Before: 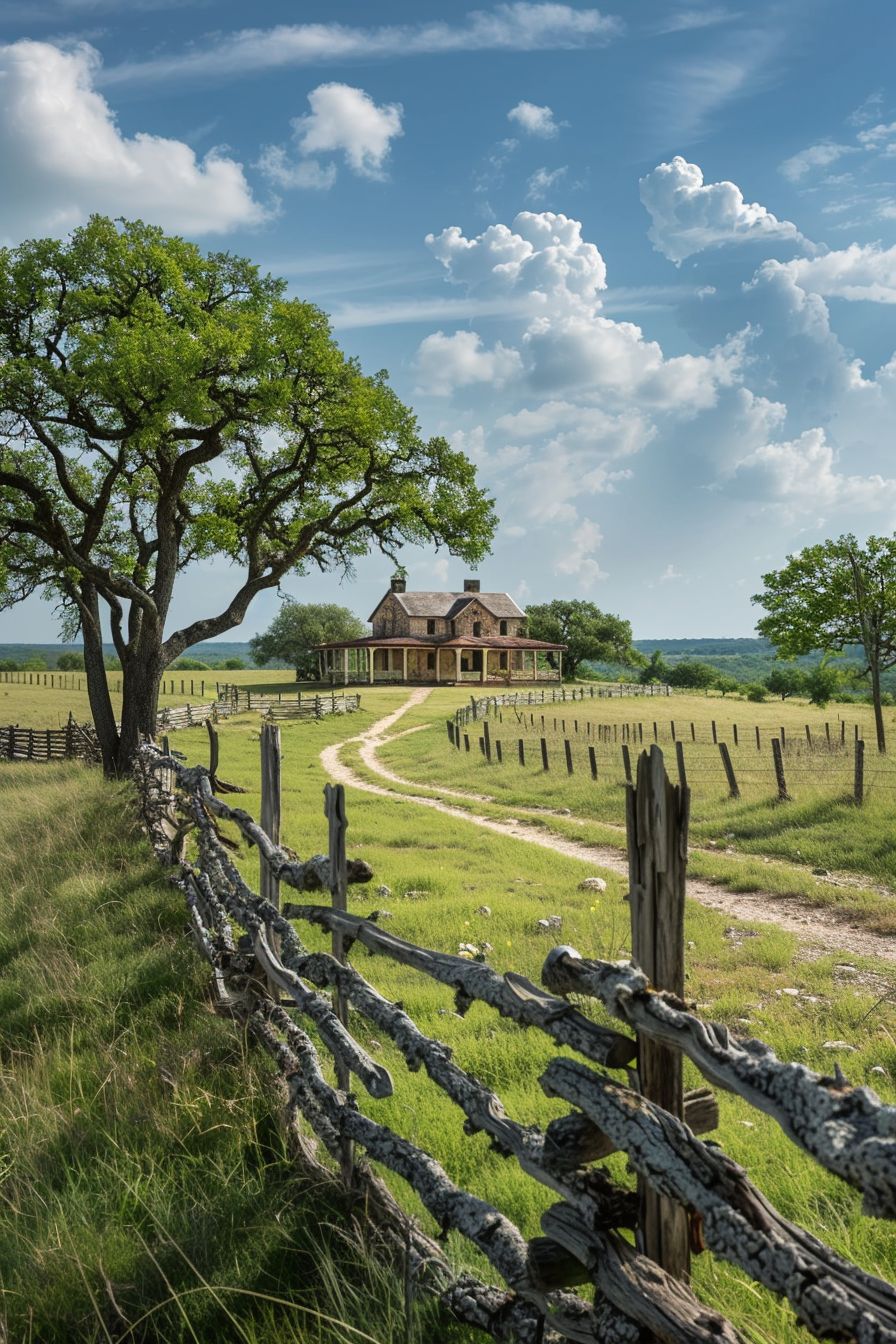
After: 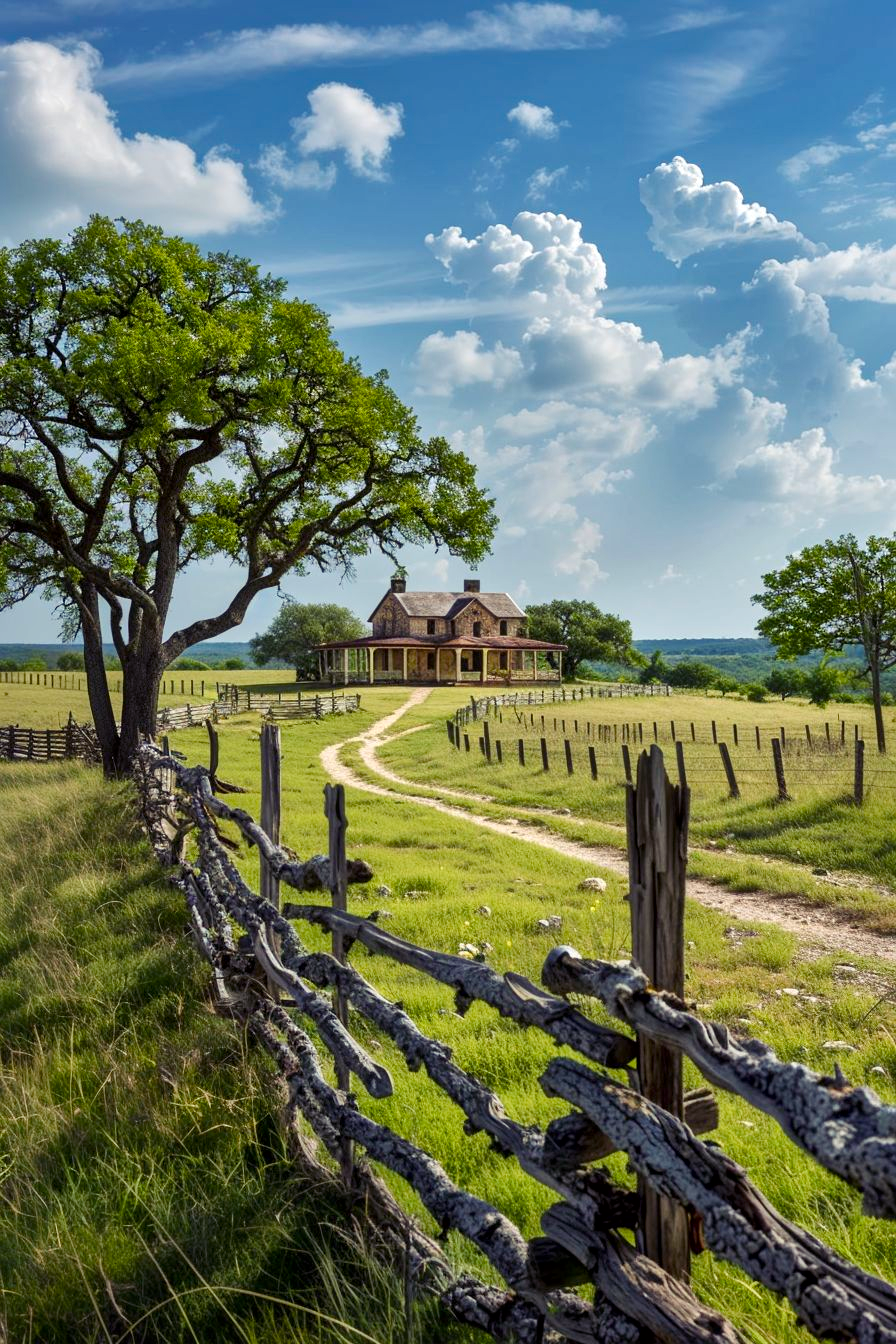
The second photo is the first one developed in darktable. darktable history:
local contrast: mode bilateral grid, contrast 29, coarseness 25, midtone range 0.2
color balance rgb: shadows lift › luminance -21.854%, shadows lift › chroma 8.964%, shadows lift › hue 283.42°, linear chroma grading › shadows -7.88%, linear chroma grading › global chroma 9.807%, perceptual saturation grading › global saturation 0.817%, perceptual saturation grading › highlights -19.687%, perceptual saturation grading › shadows 19.795%, global vibrance 40.545%
